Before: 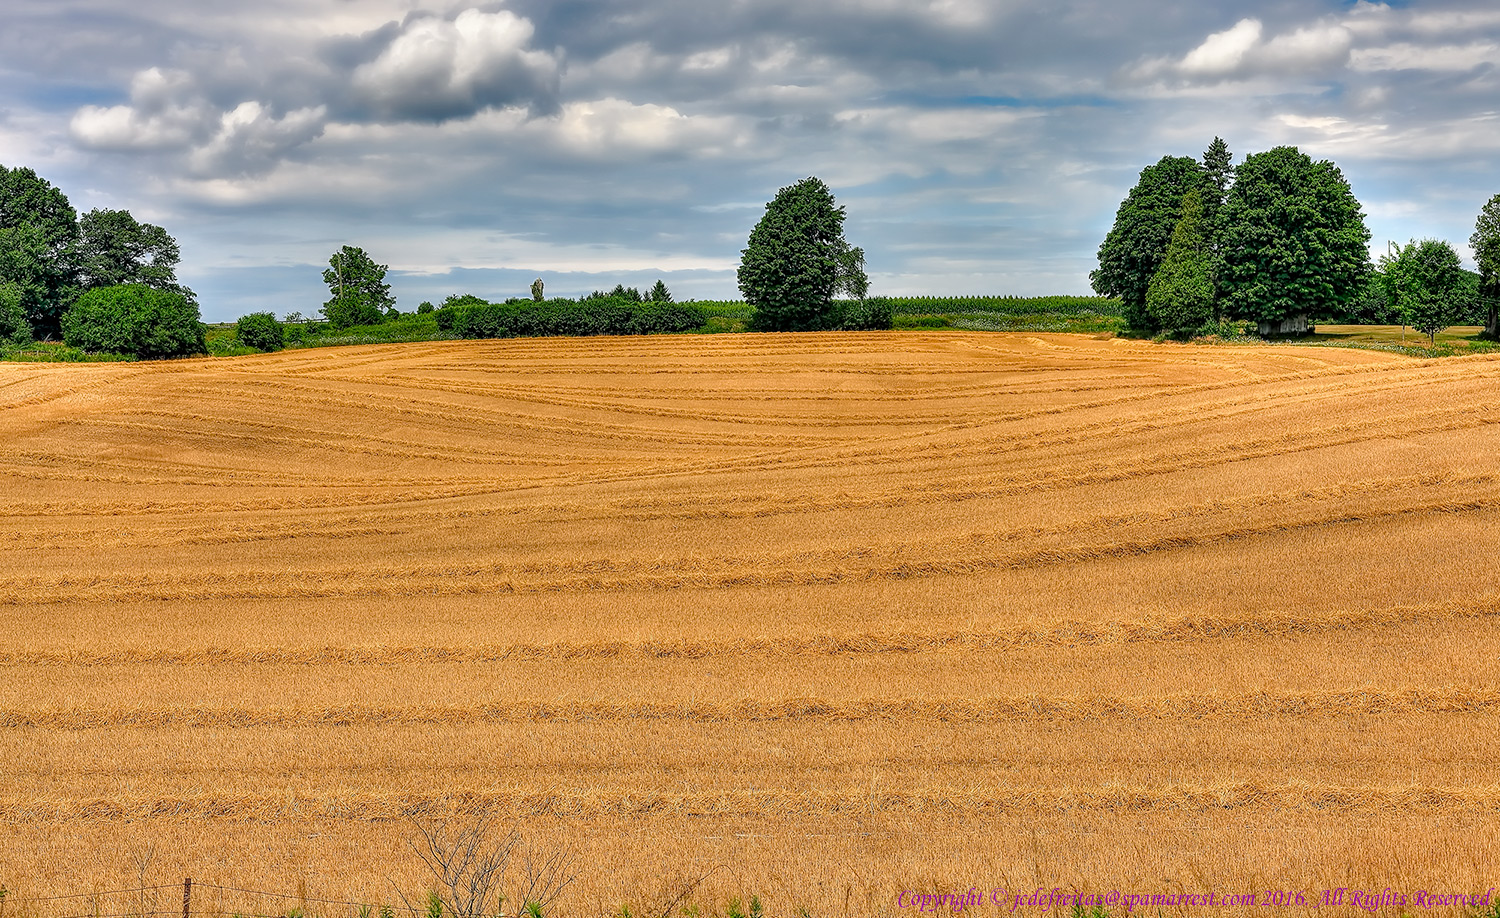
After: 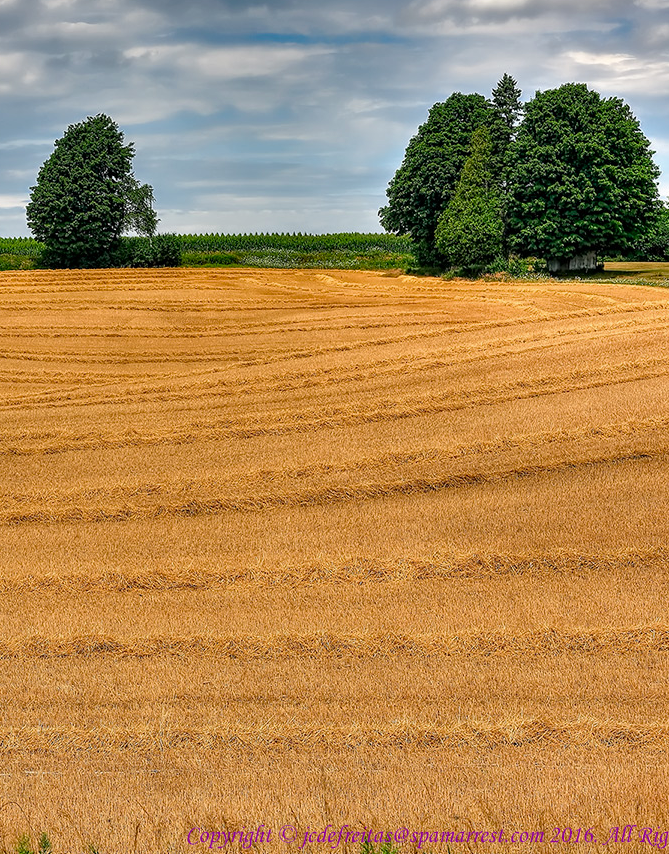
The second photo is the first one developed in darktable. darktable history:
crop: left 47.431%, top 6.931%, right 7.96%
shadows and highlights: radius 336.81, shadows 28.63, shadows color adjustment 98%, highlights color adjustment 57.81%, soften with gaussian
